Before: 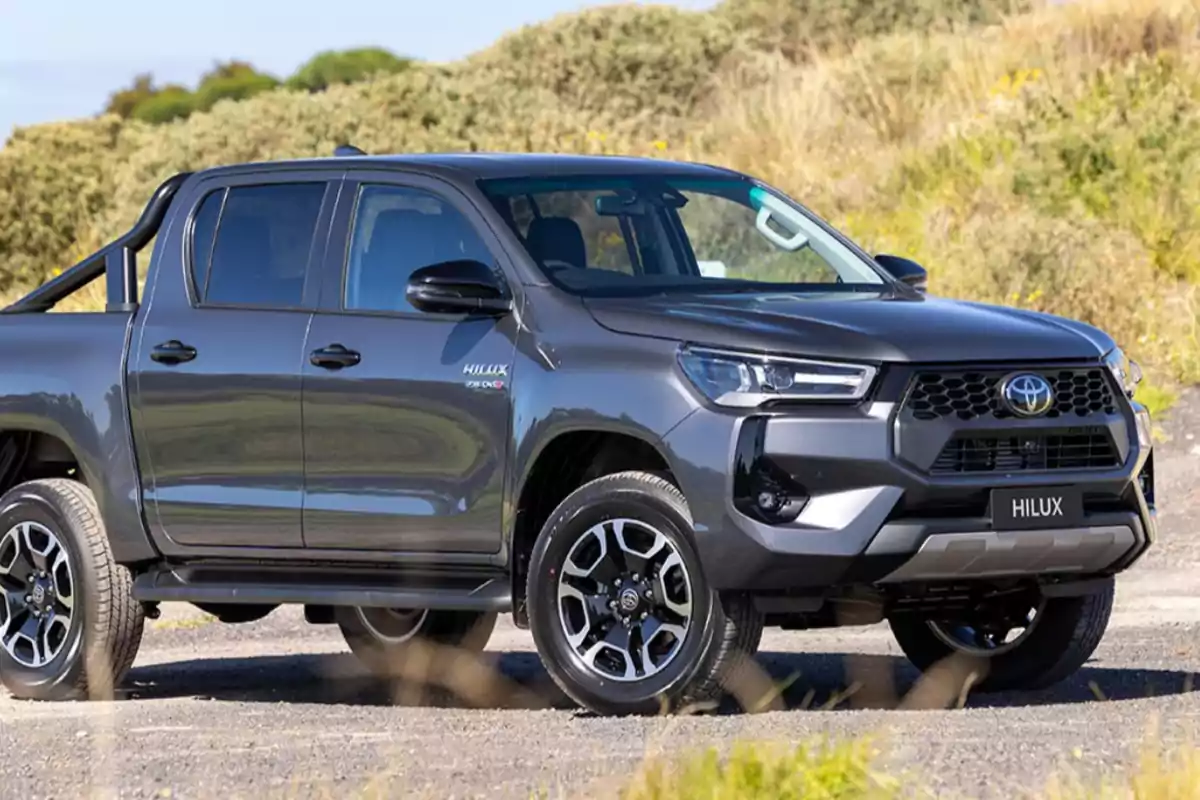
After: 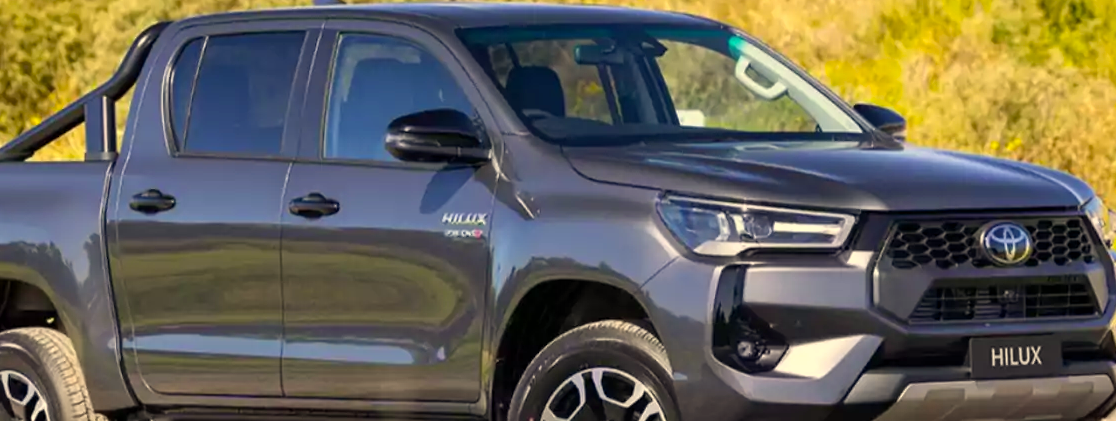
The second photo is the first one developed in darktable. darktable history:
color balance rgb: perceptual saturation grading › global saturation 24.884%
crop: left 1.826%, top 18.903%, right 5.106%, bottom 28.359%
color correction: highlights a* 2.67, highlights b* 22.75
